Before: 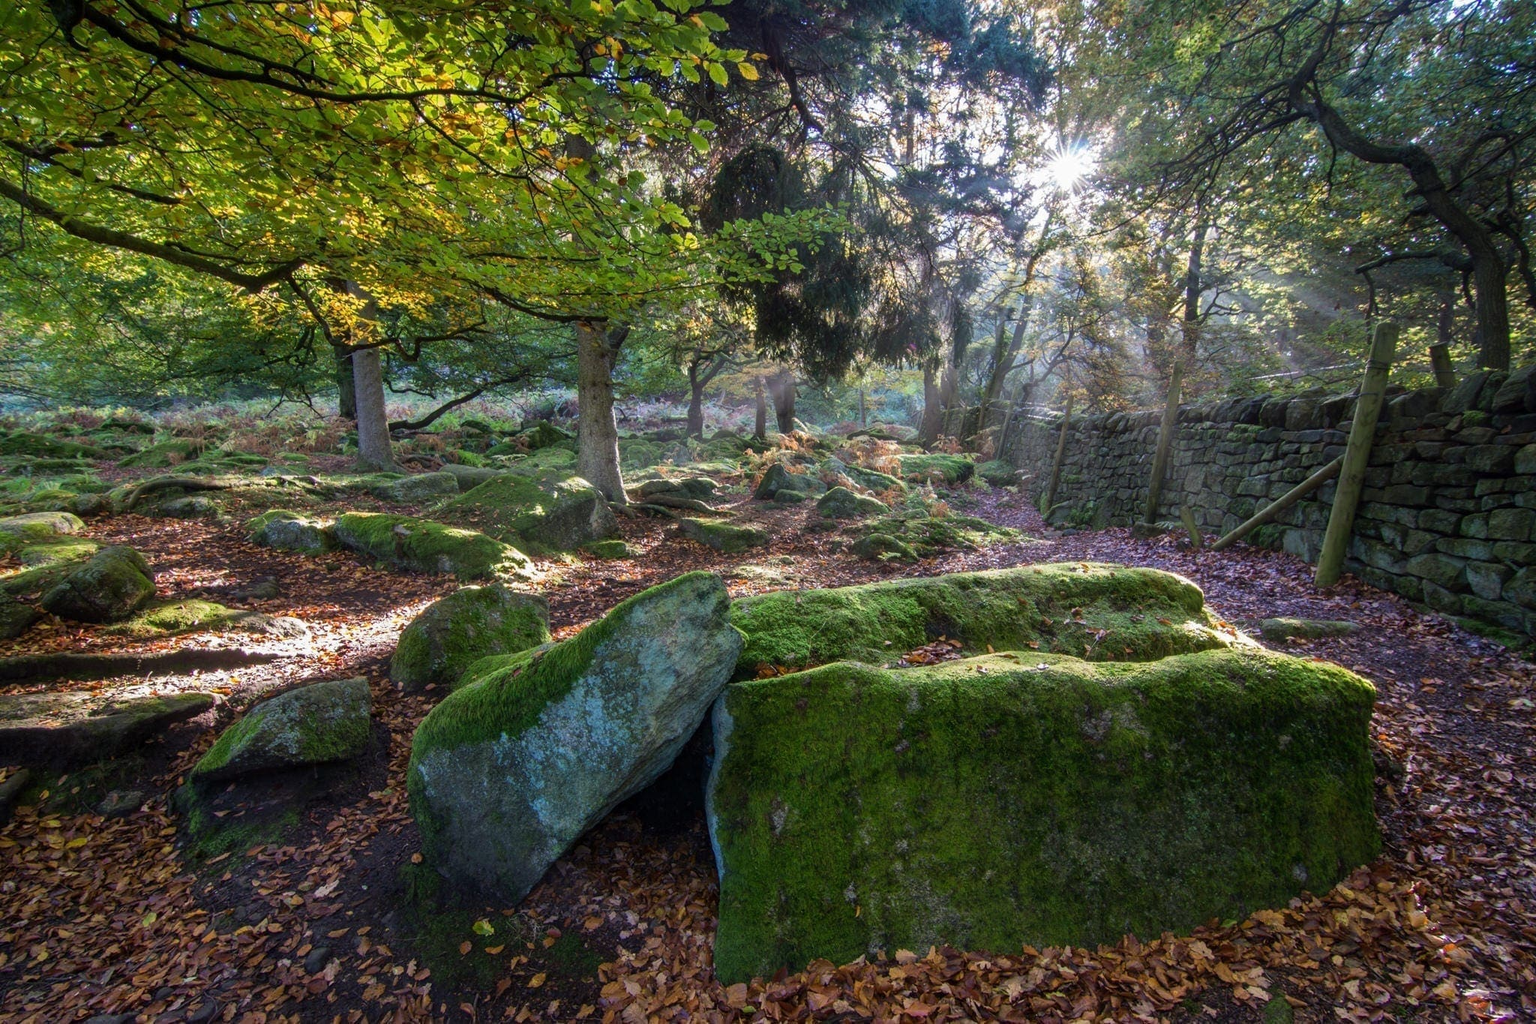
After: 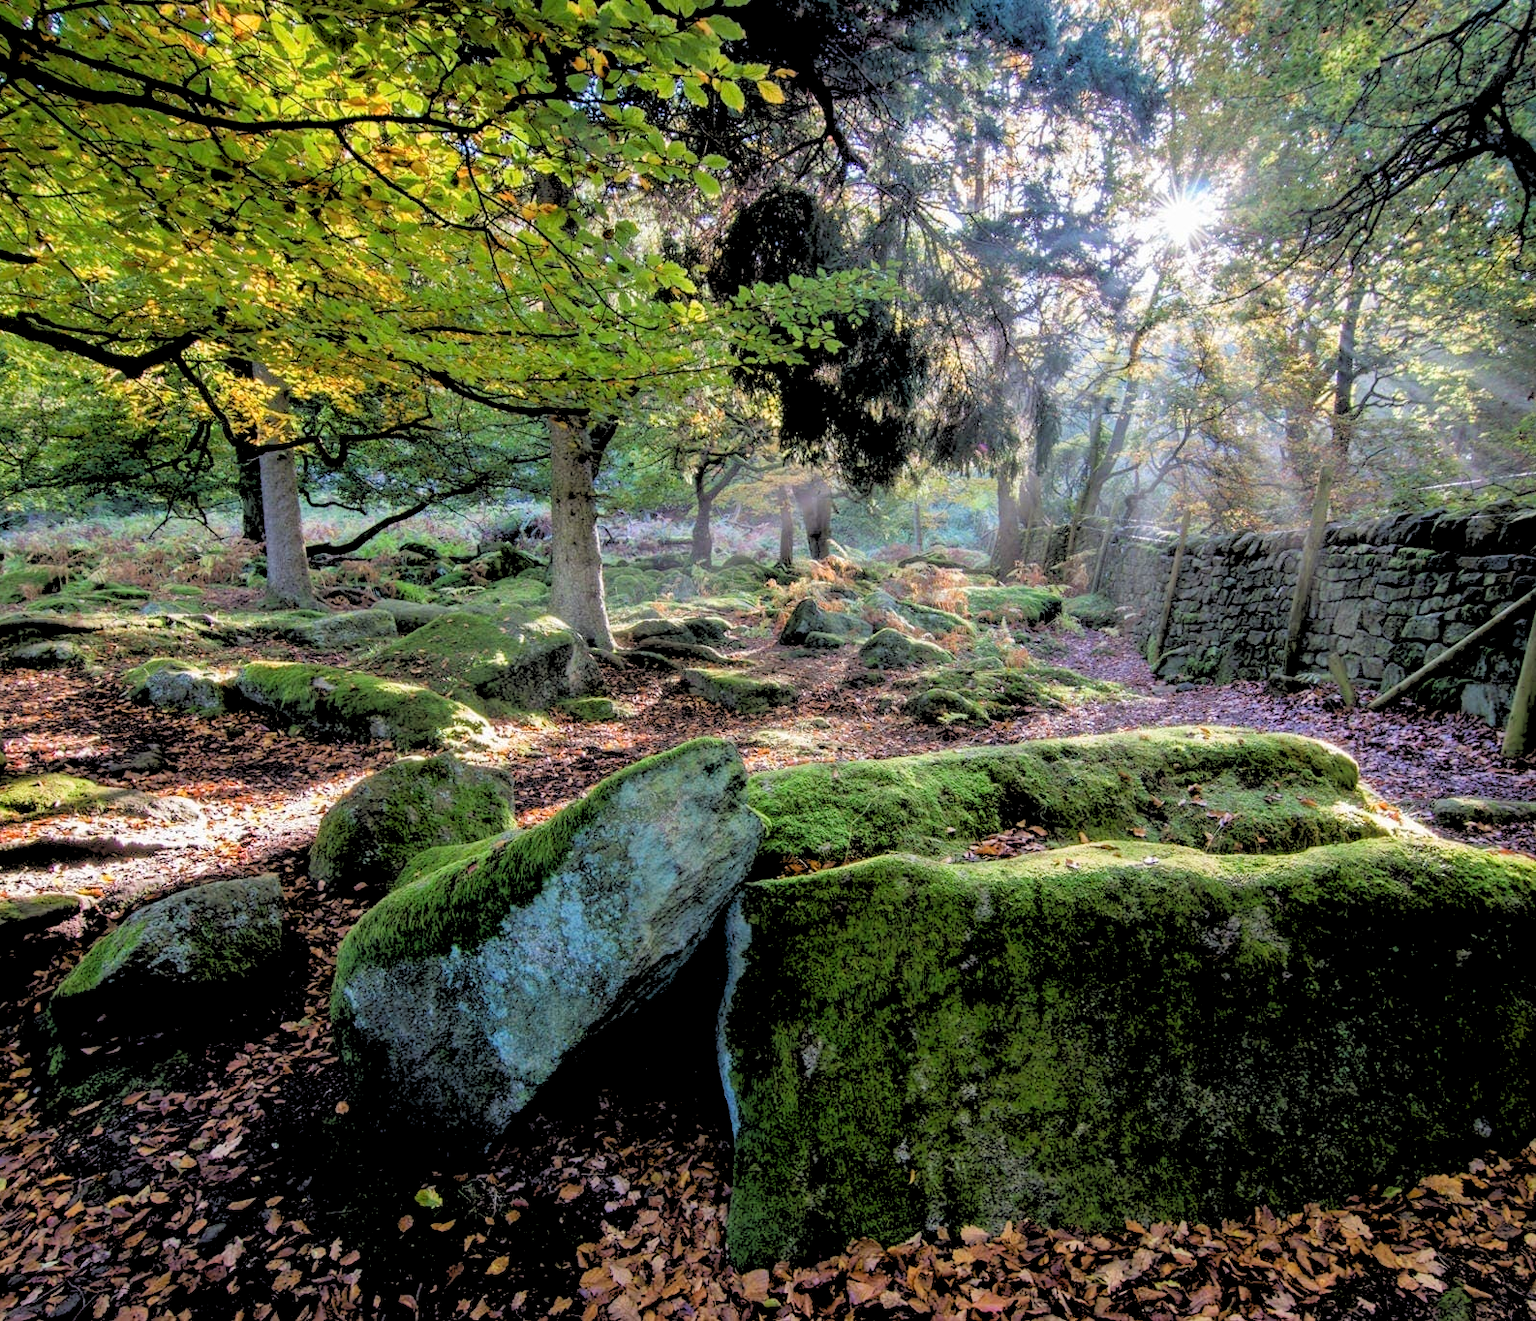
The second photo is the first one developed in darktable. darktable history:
rgb levels: levels [[0.027, 0.429, 0.996], [0, 0.5, 1], [0, 0.5, 1]]
crop: left 9.88%, right 12.664%
